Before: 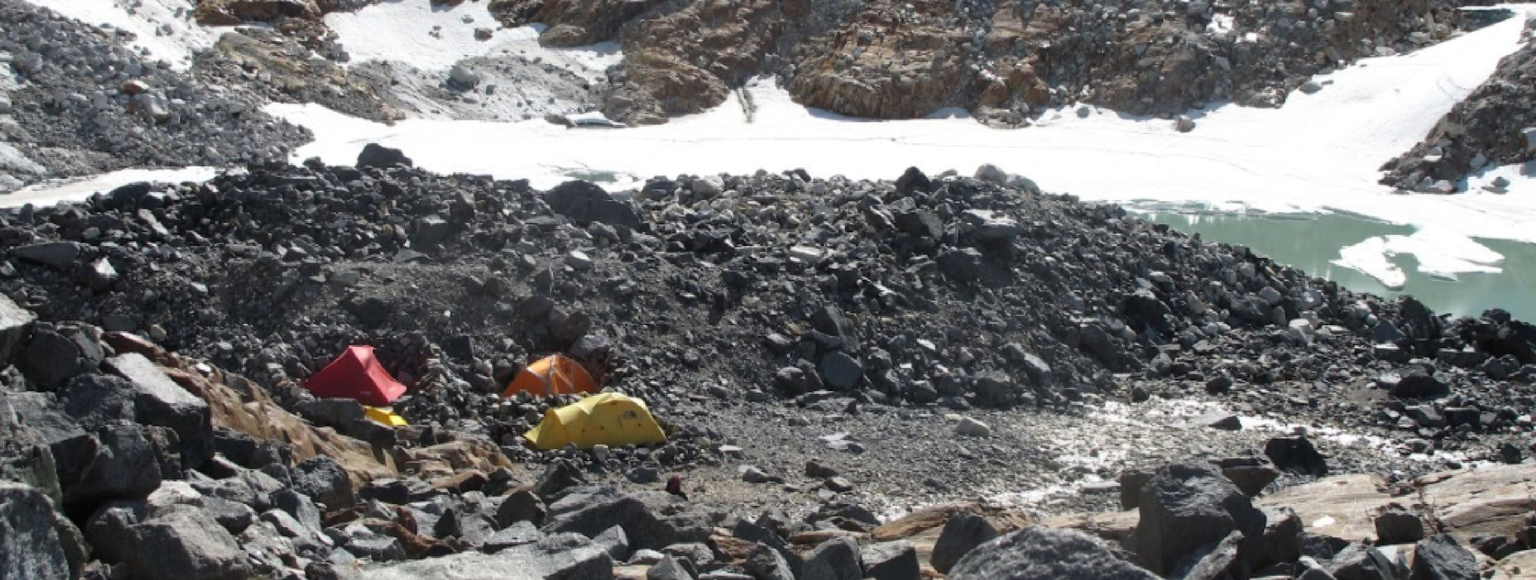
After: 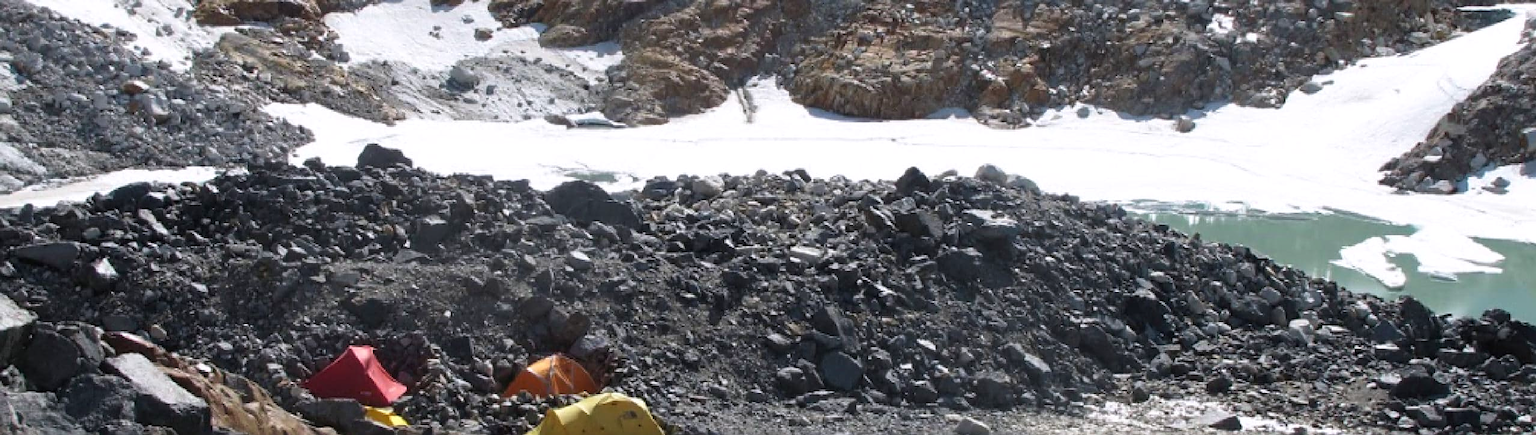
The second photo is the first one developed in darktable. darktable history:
sharpen: on, module defaults
crop: bottom 24.988%
velvia: strength 15%
white balance: red 1.004, blue 1.024
color balance: on, module defaults
